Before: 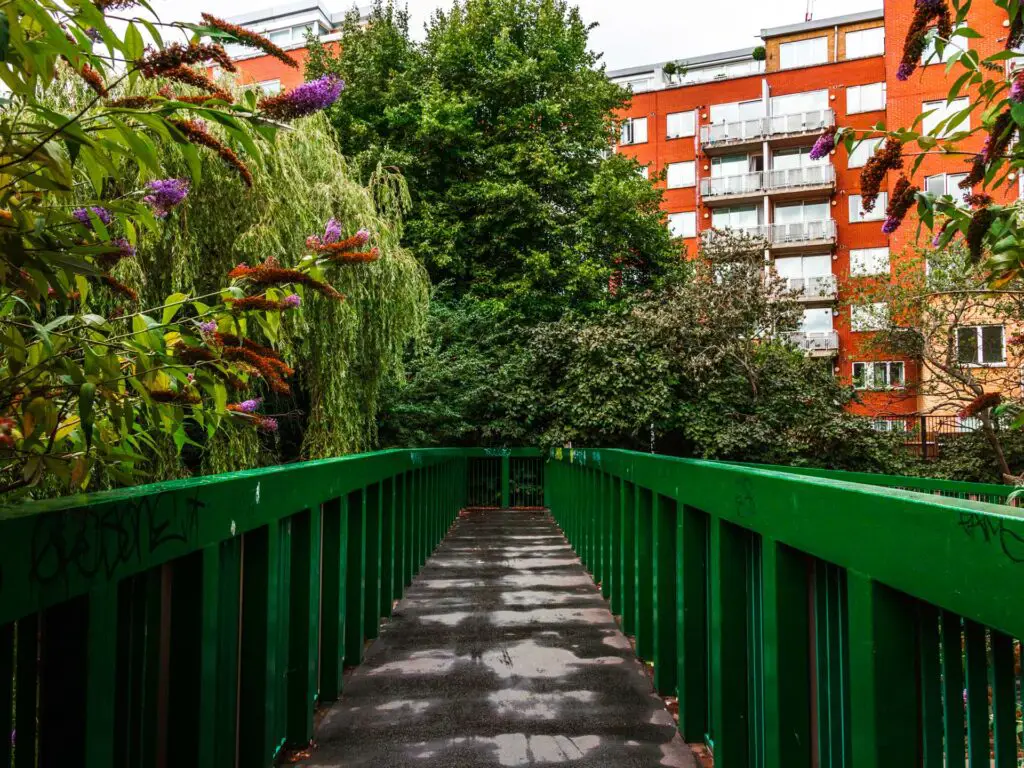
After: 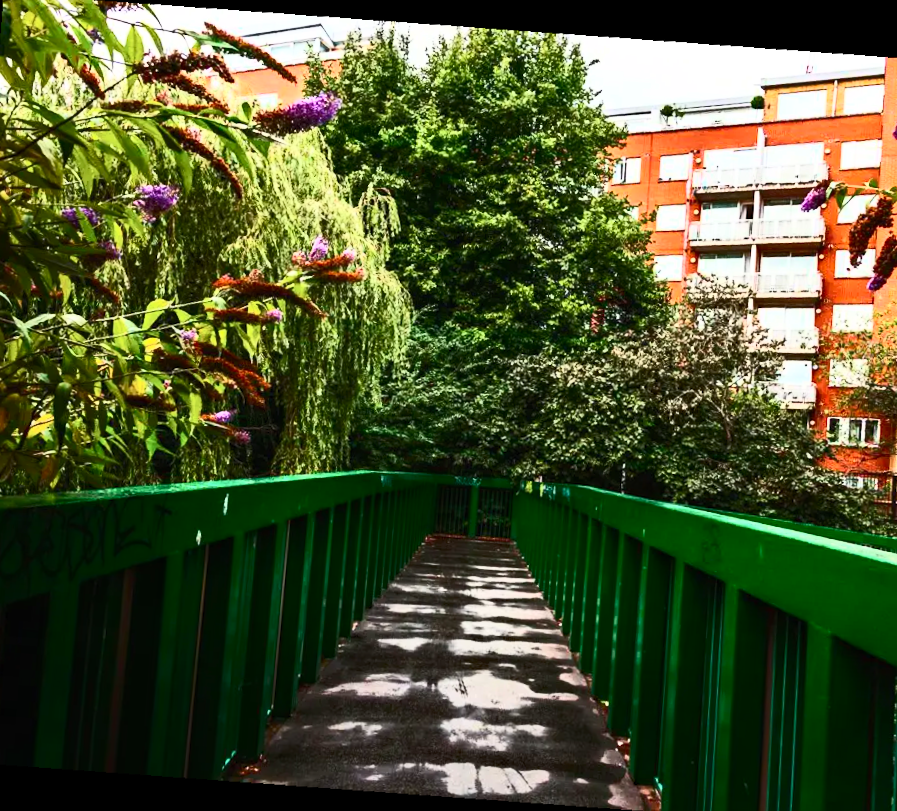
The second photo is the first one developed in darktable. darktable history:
contrast brightness saturation: contrast 0.62, brightness 0.34, saturation 0.14
haze removal: compatibility mode true, adaptive false
rotate and perspective: rotation 5.12°, automatic cropping off
crop and rotate: angle 1°, left 4.281%, top 0.642%, right 11.383%, bottom 2.486%
